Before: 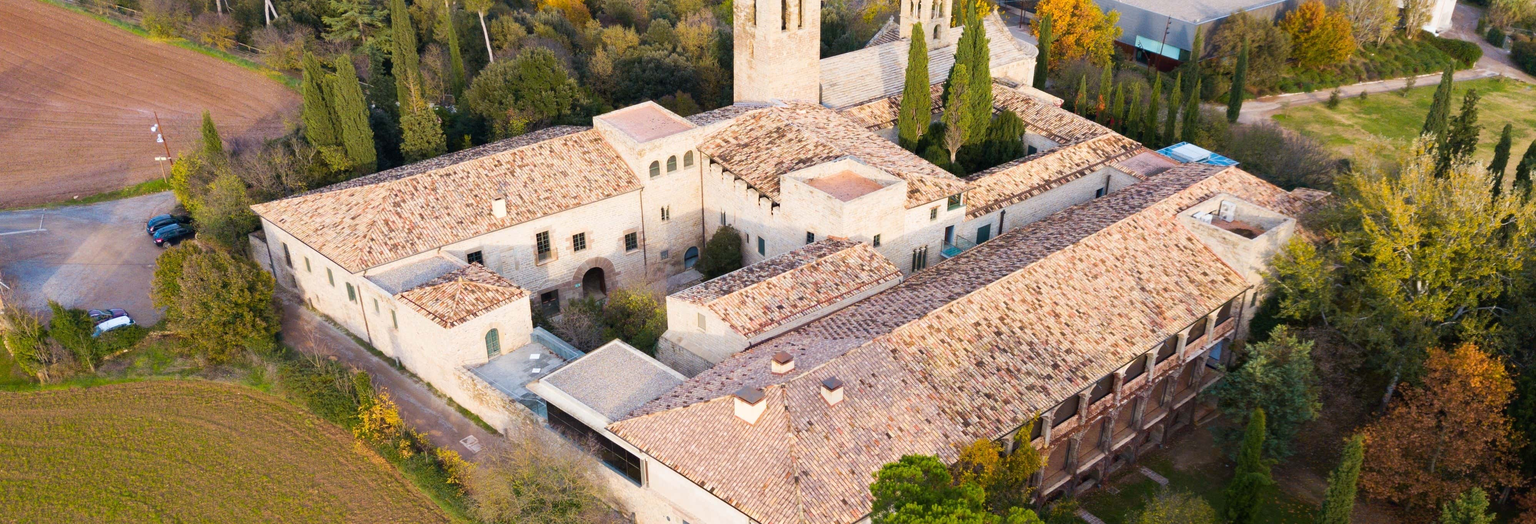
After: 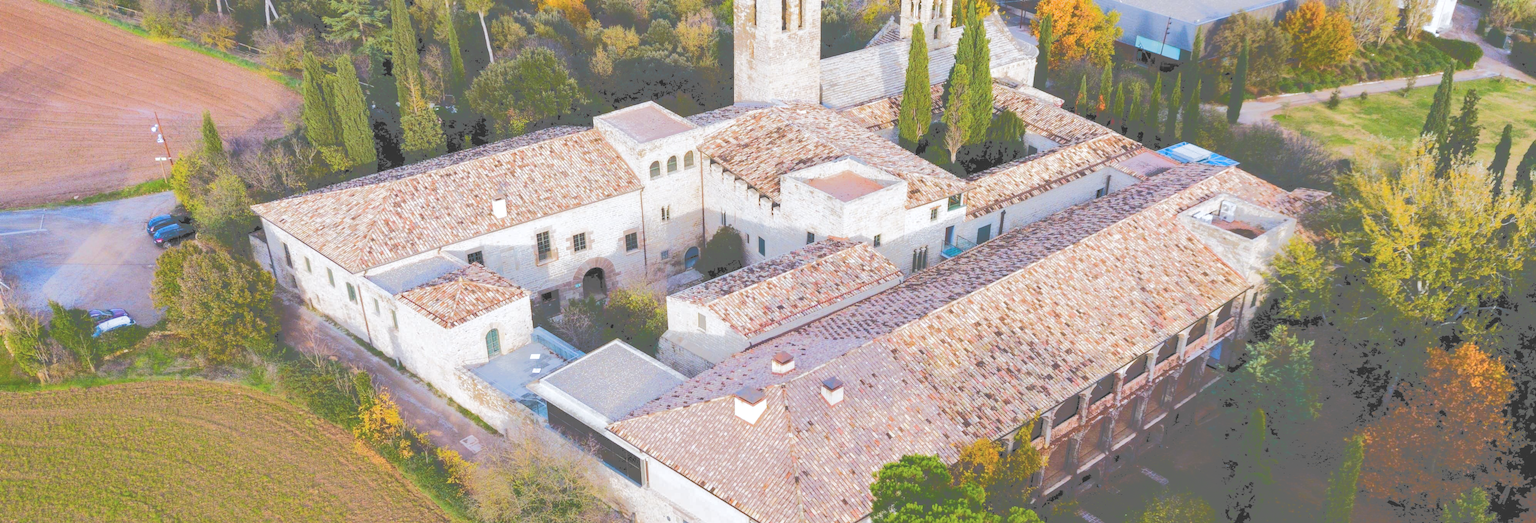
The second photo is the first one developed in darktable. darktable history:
local contrast: detail 130%
filmic rgb: black relative exposure -5.13 EV, white relative exposure 3.17 EV, threshold 3.06 EV, hardness 3.45, contrast 1.184, highlights saturation mix -49.19%, enable highlight reconstruction true
color calibration: x 0.37, y 0.382, temperature 4320.4 K
tone equalizer: -8 EV -0.386 EV, -7 EV -0.355 EV, -6 EV -0.325 EV, -5 EV -0.236 EV, -3 EV 0.222 EV, -2 EV 0.334 EV, -1 EV 0.41 EV, +0 EV 0.423 EV
tone curve: curves: ch0 [(0, 0) (0.003, 0.43) (0.011, 0.433) (0.025, 0.434) (0.044, 0.436) (0.069, 0.439) (0.1, 0.442) (0.136, 0.446) (0.177, 0.449) (0.224, 0.454) (0.277, 0.462) (0.335, 0.488) (0.399, 0.524) (0.468, 0.566) (0.543, 0.615) (0.623, 0.666) (0.709, 0.718) (0.801, 0.761) (0.898, 0.801) (1, 1)], color space Lab, independent channels, preserve colors none
